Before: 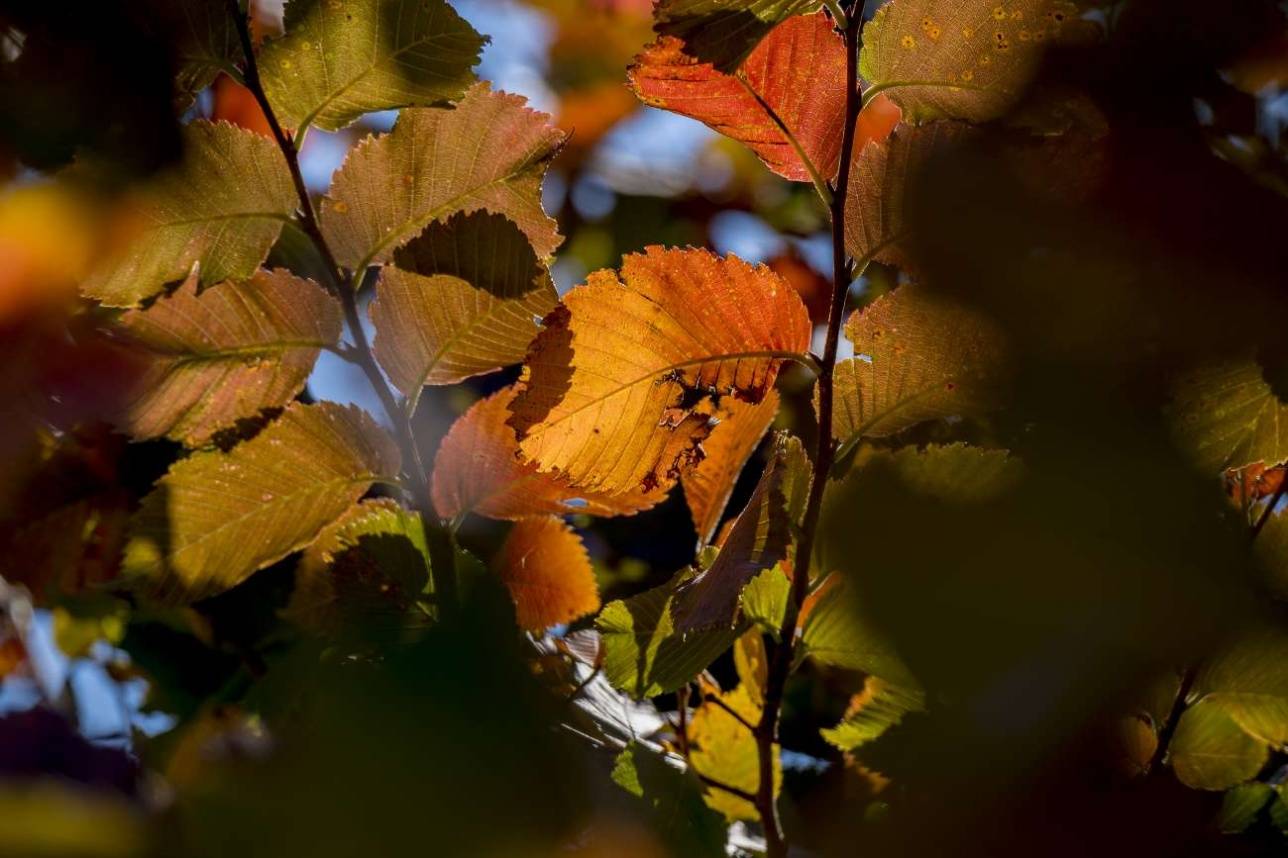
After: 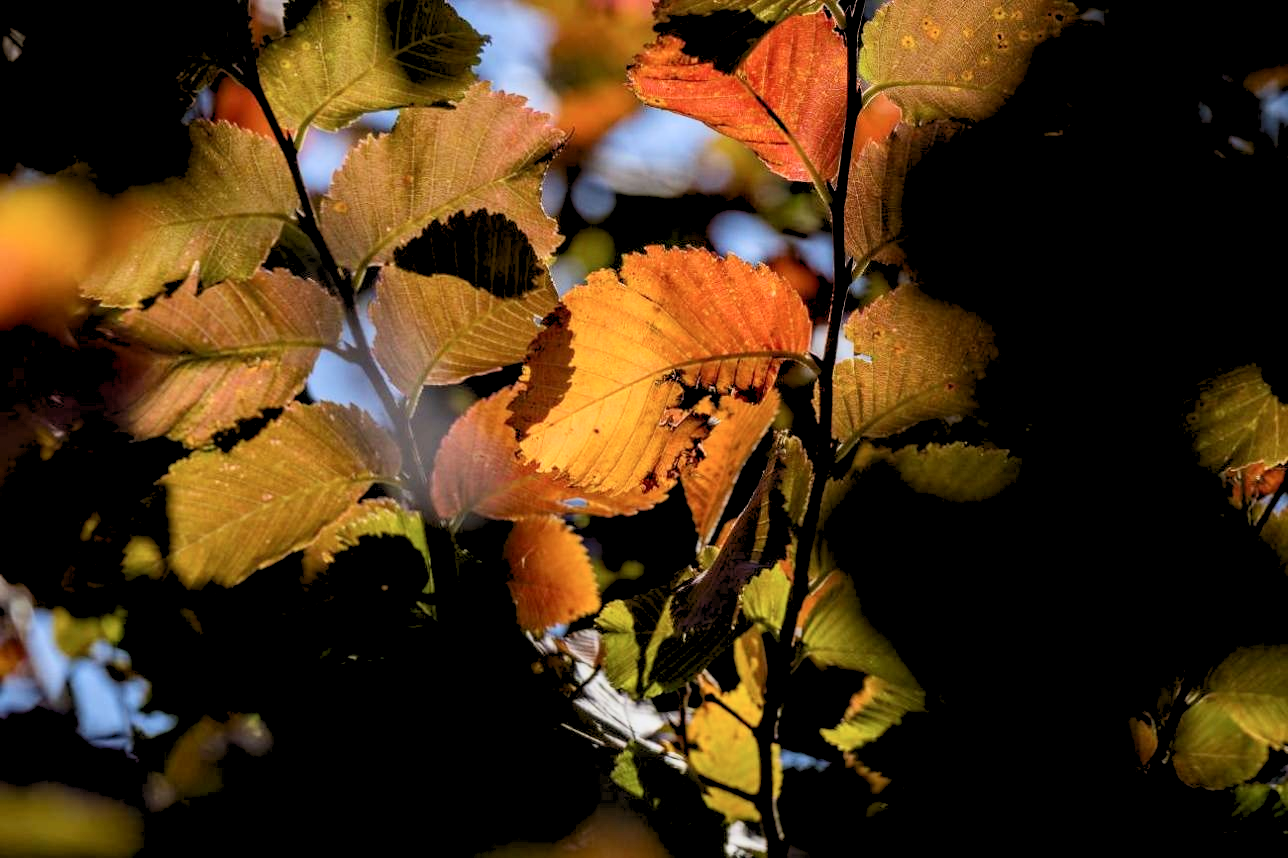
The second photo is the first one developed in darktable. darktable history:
contrast brightness saturation: contrast 0.24, brightness 0.09
rgb levels: preserve colors sum RGB, levels [[0.038, 0.433, 0.934], [0, 0.5, 1], [0, 0.5, 1]]
